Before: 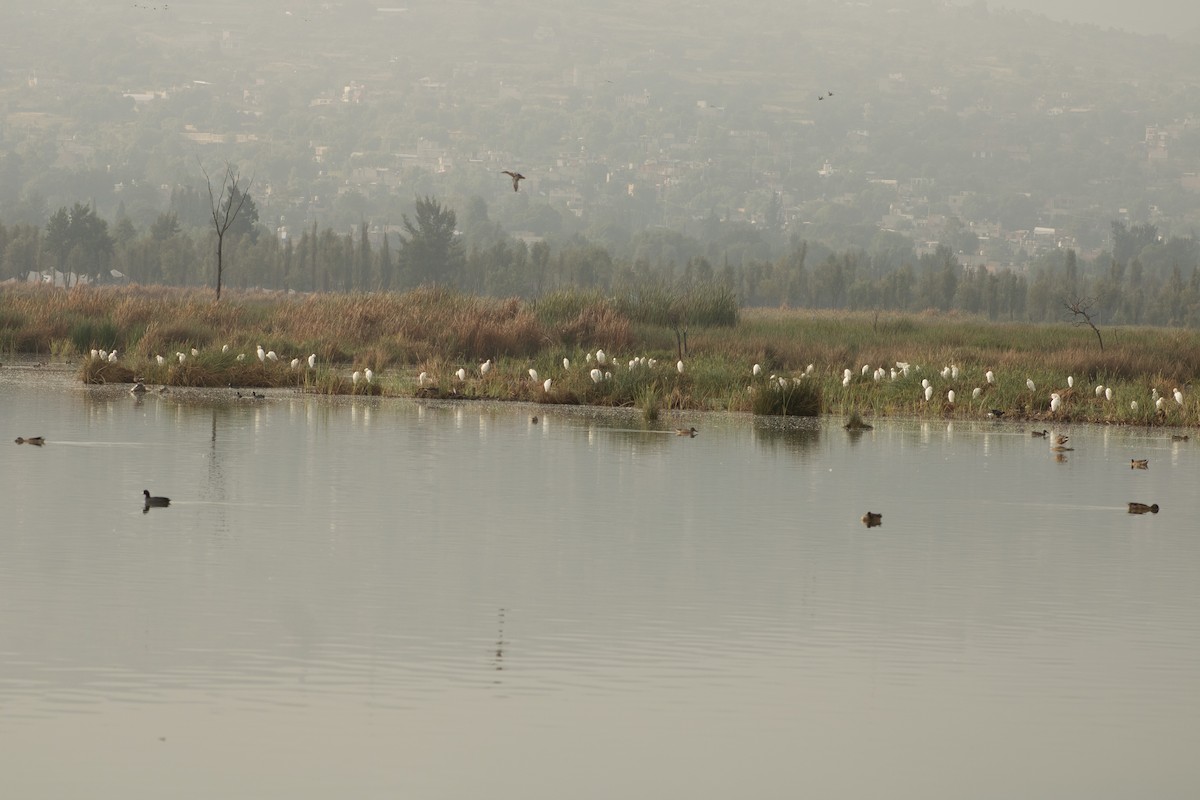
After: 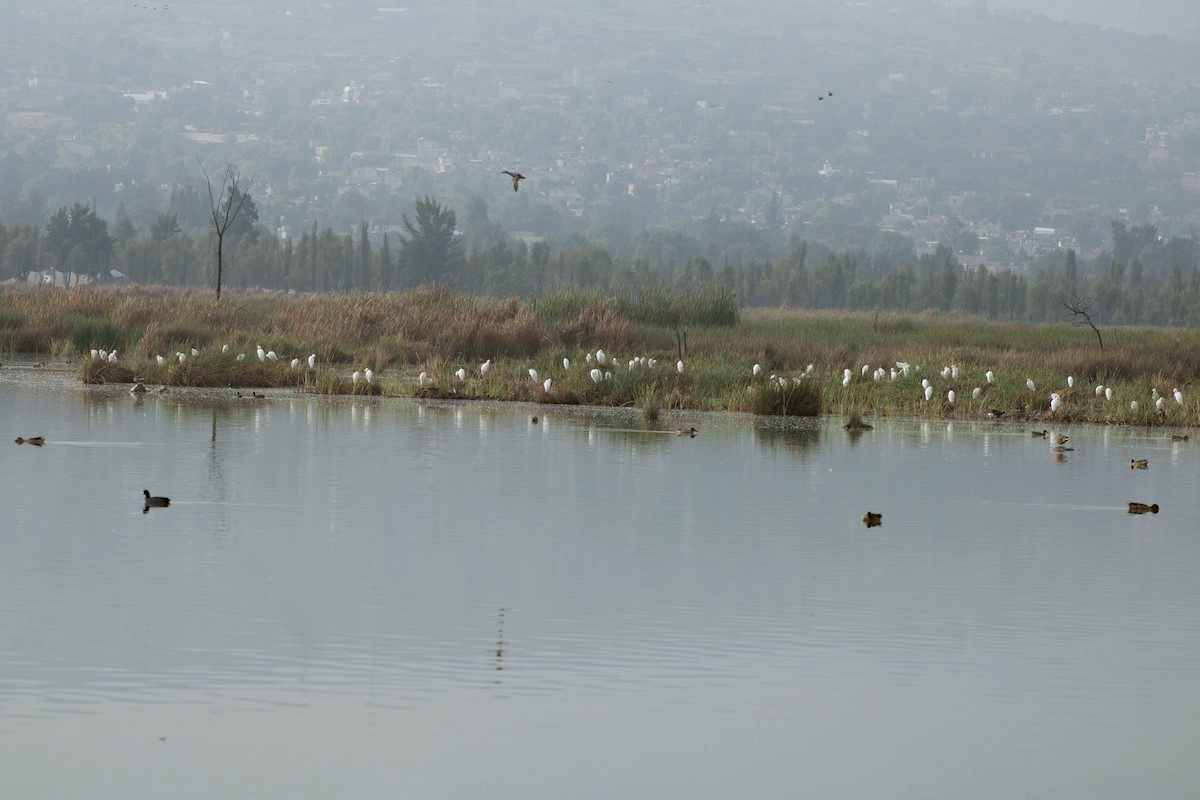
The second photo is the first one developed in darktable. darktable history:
haze removal: compatibility mode true, adaptive false
white balance: red 0.931, blue 1.11
